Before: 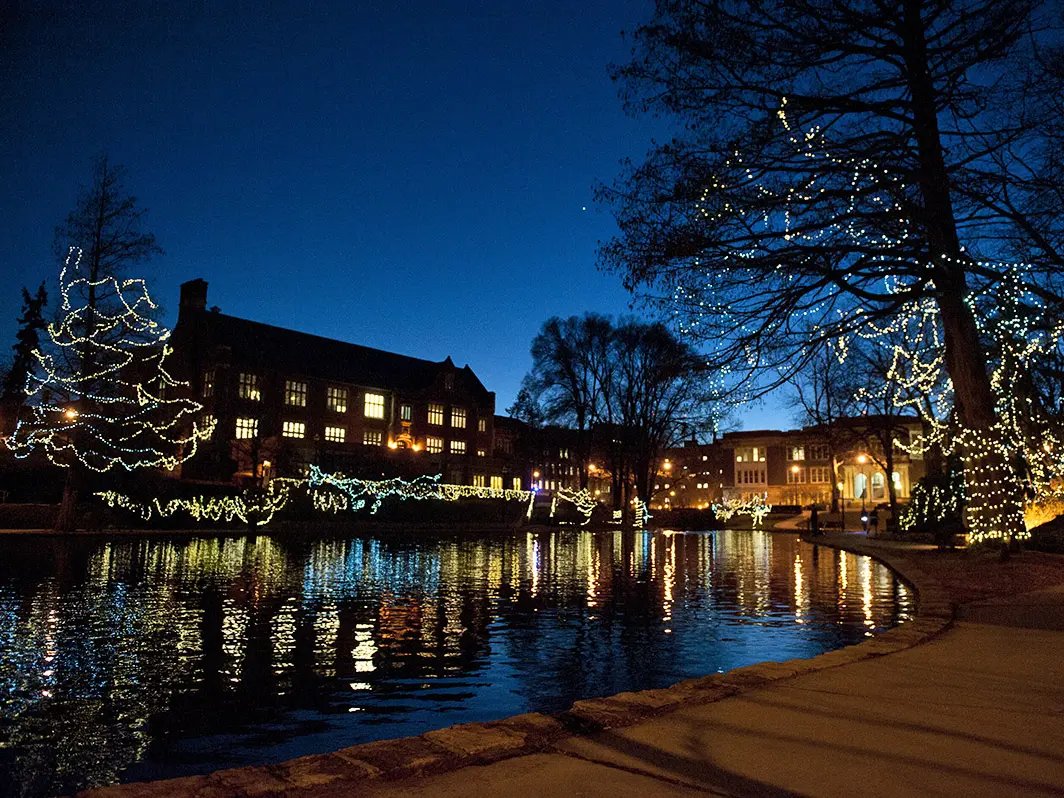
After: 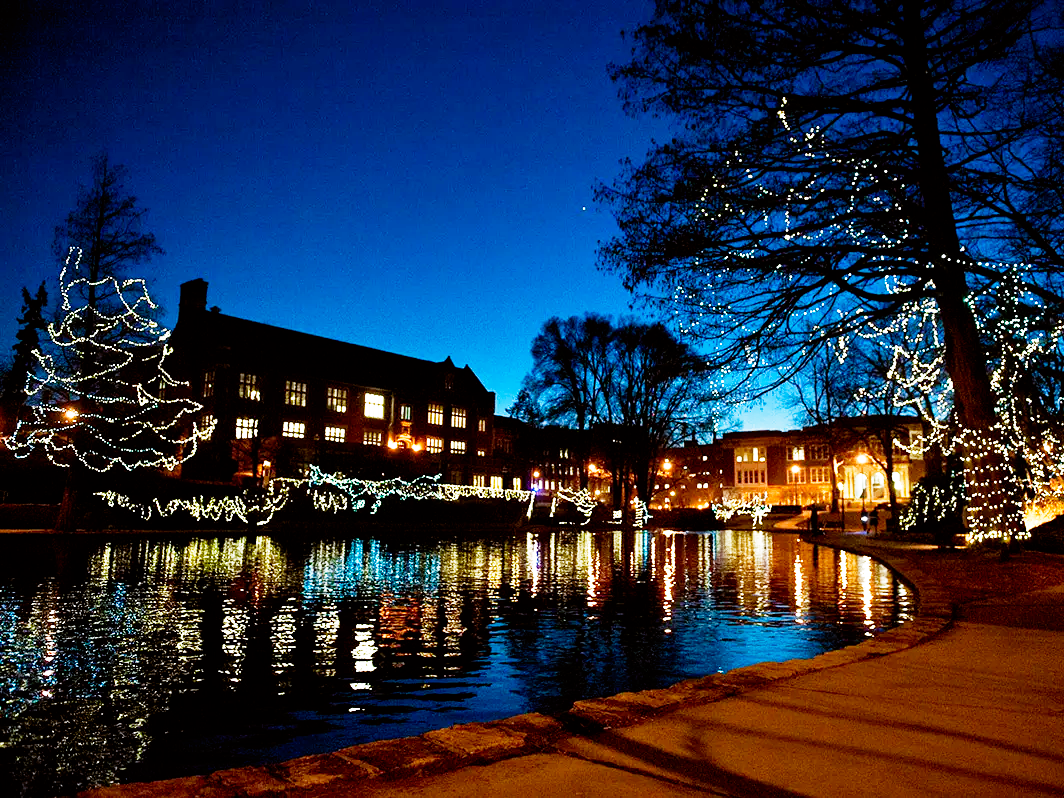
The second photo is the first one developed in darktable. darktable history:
color balance: lift [1.004, 1.002, 1.002, 0.998], gamma [1, 1.007, 1.002, 0.993], gain [1, 0.977, 1.013, 1.023], contrast -3.64%
filmic rgb: middle gray luminance 10%, black relative exposure -8.61 EV, white relative exposure 3.3 EV, threshold 6 EV, target black luminance 0%, hardness 5.2, latitude 44.69%, contrast 1.302, highlights saturation mix 5%, shadows ↔ highlights balance 24.64%, add noise in highlights 0, preserve chrominance no, color science v3 (2019), use custom middle-gray values true, iterations of high-quality reconstruction 0, contrast in highlights soft, enable highlight reconstruction true
